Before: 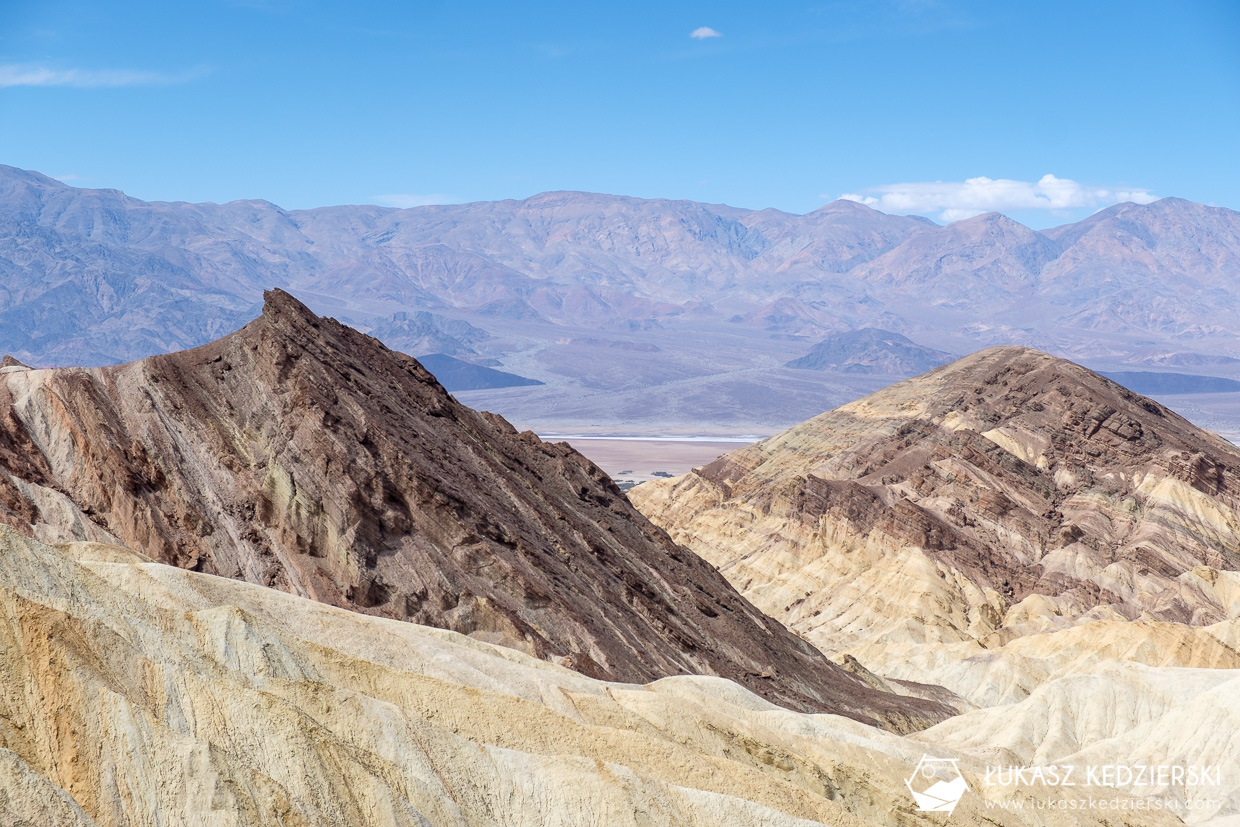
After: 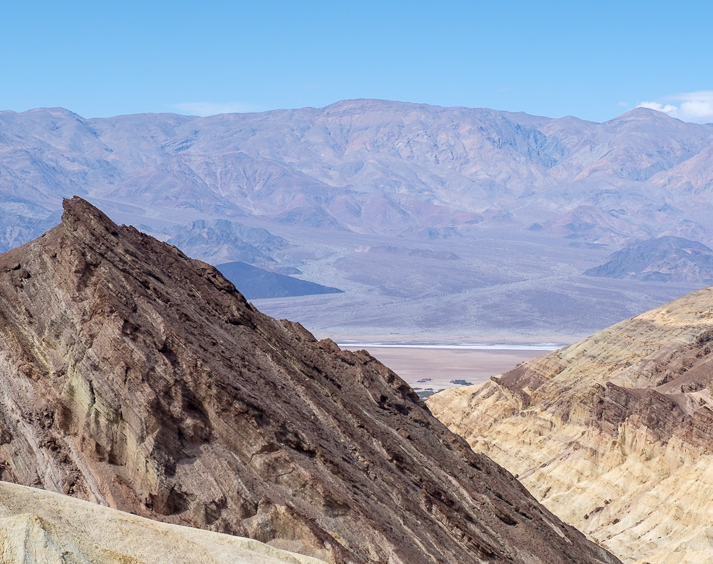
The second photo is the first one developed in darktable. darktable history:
crop: left 16.216%, top 11.221%, right 26.251%, bottom 20.573%
